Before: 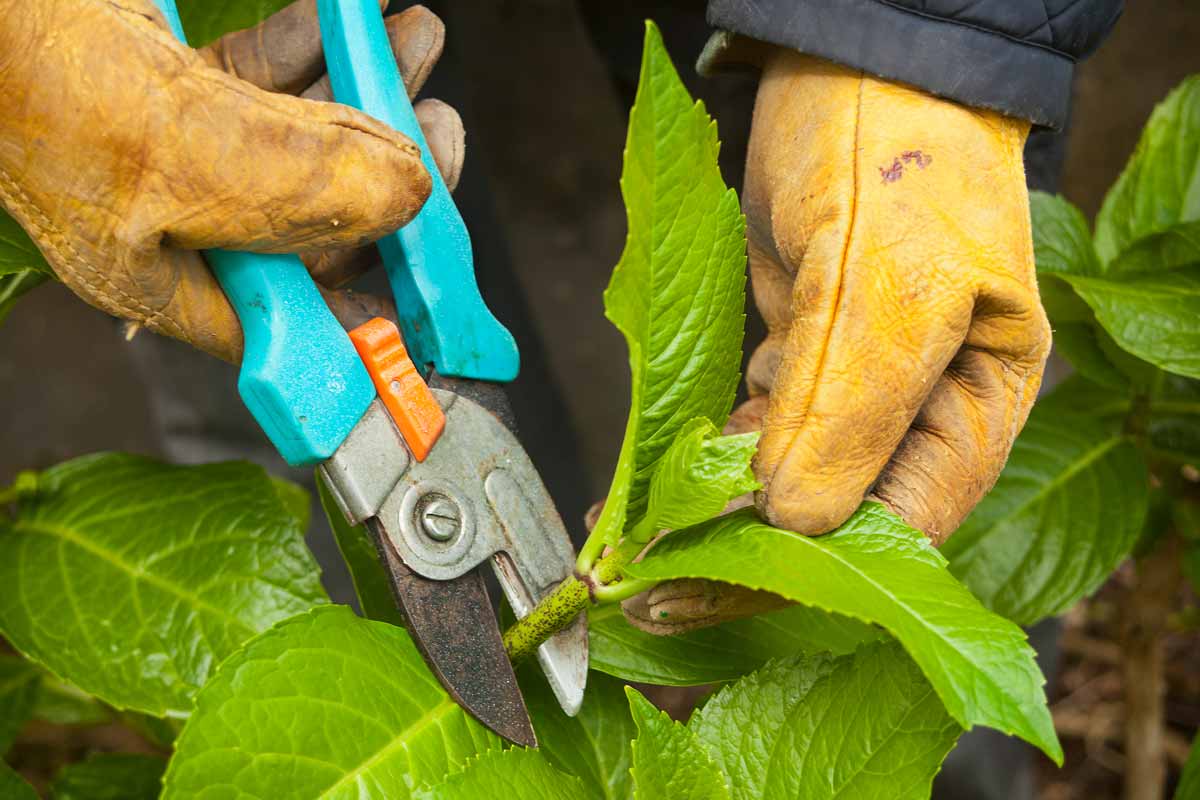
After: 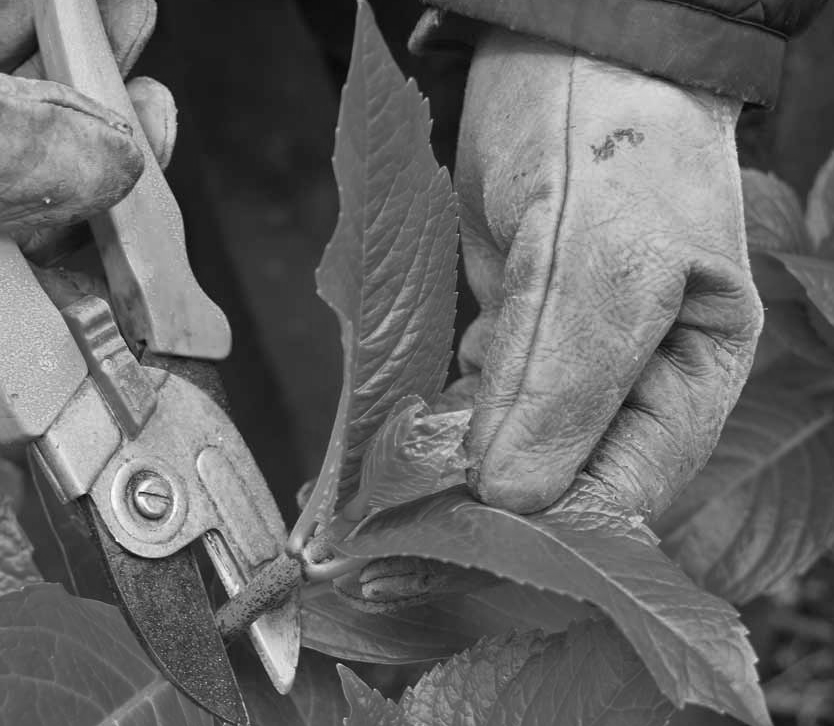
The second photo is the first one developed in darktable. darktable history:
monochrome: a 0, b 0, size 0.5, highlights 0.57
crop and rotate: left 24.034%, top 2.838%, right 6.406%, bottom 6.299%
